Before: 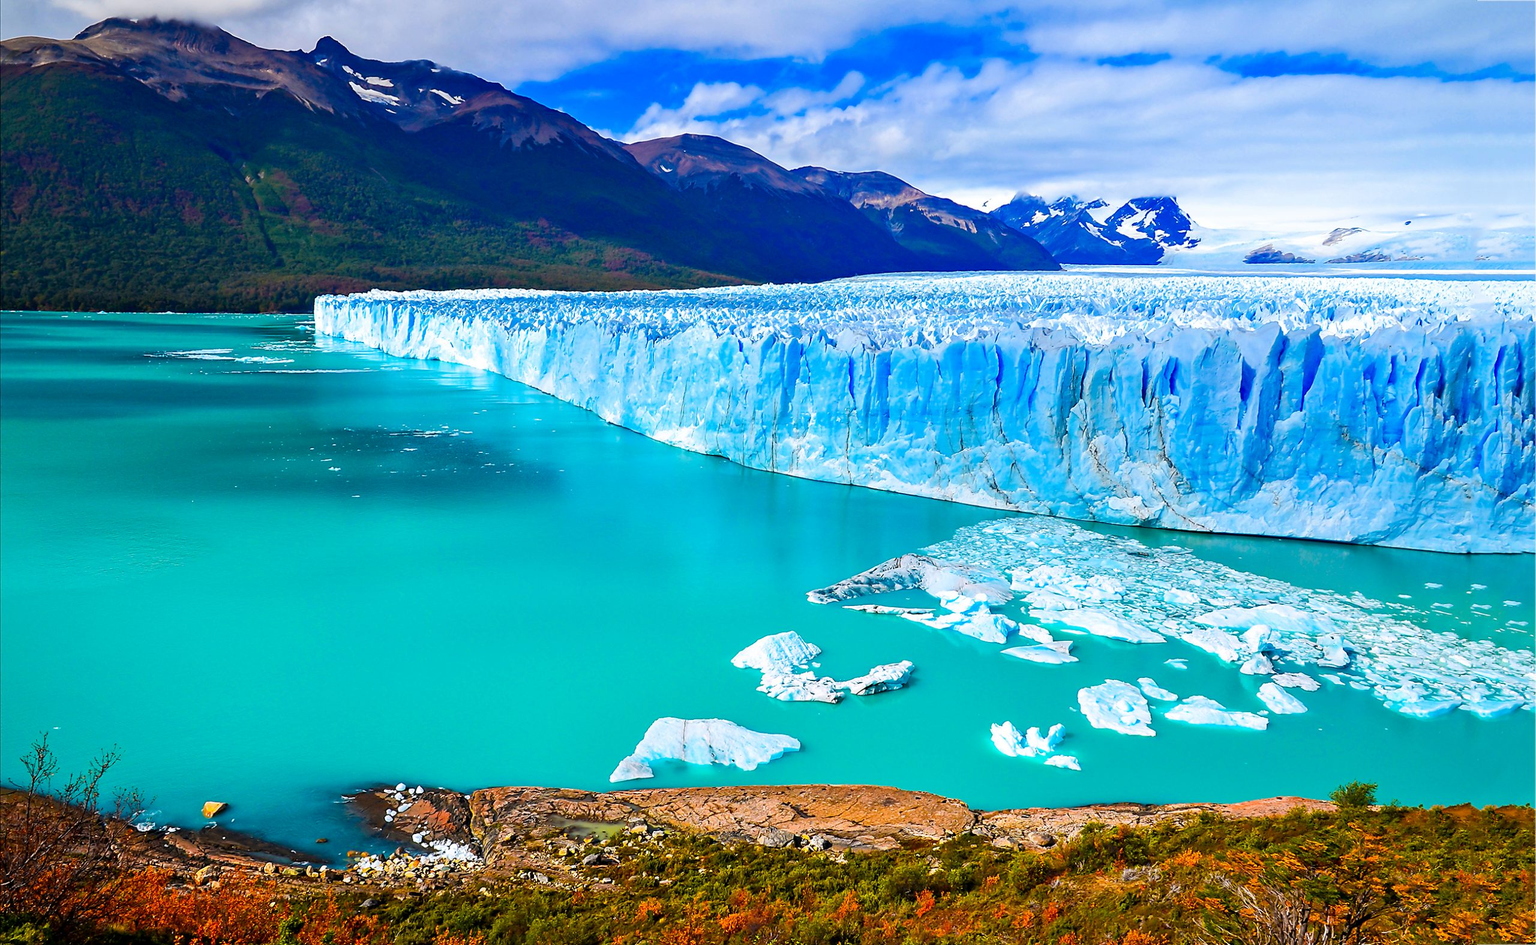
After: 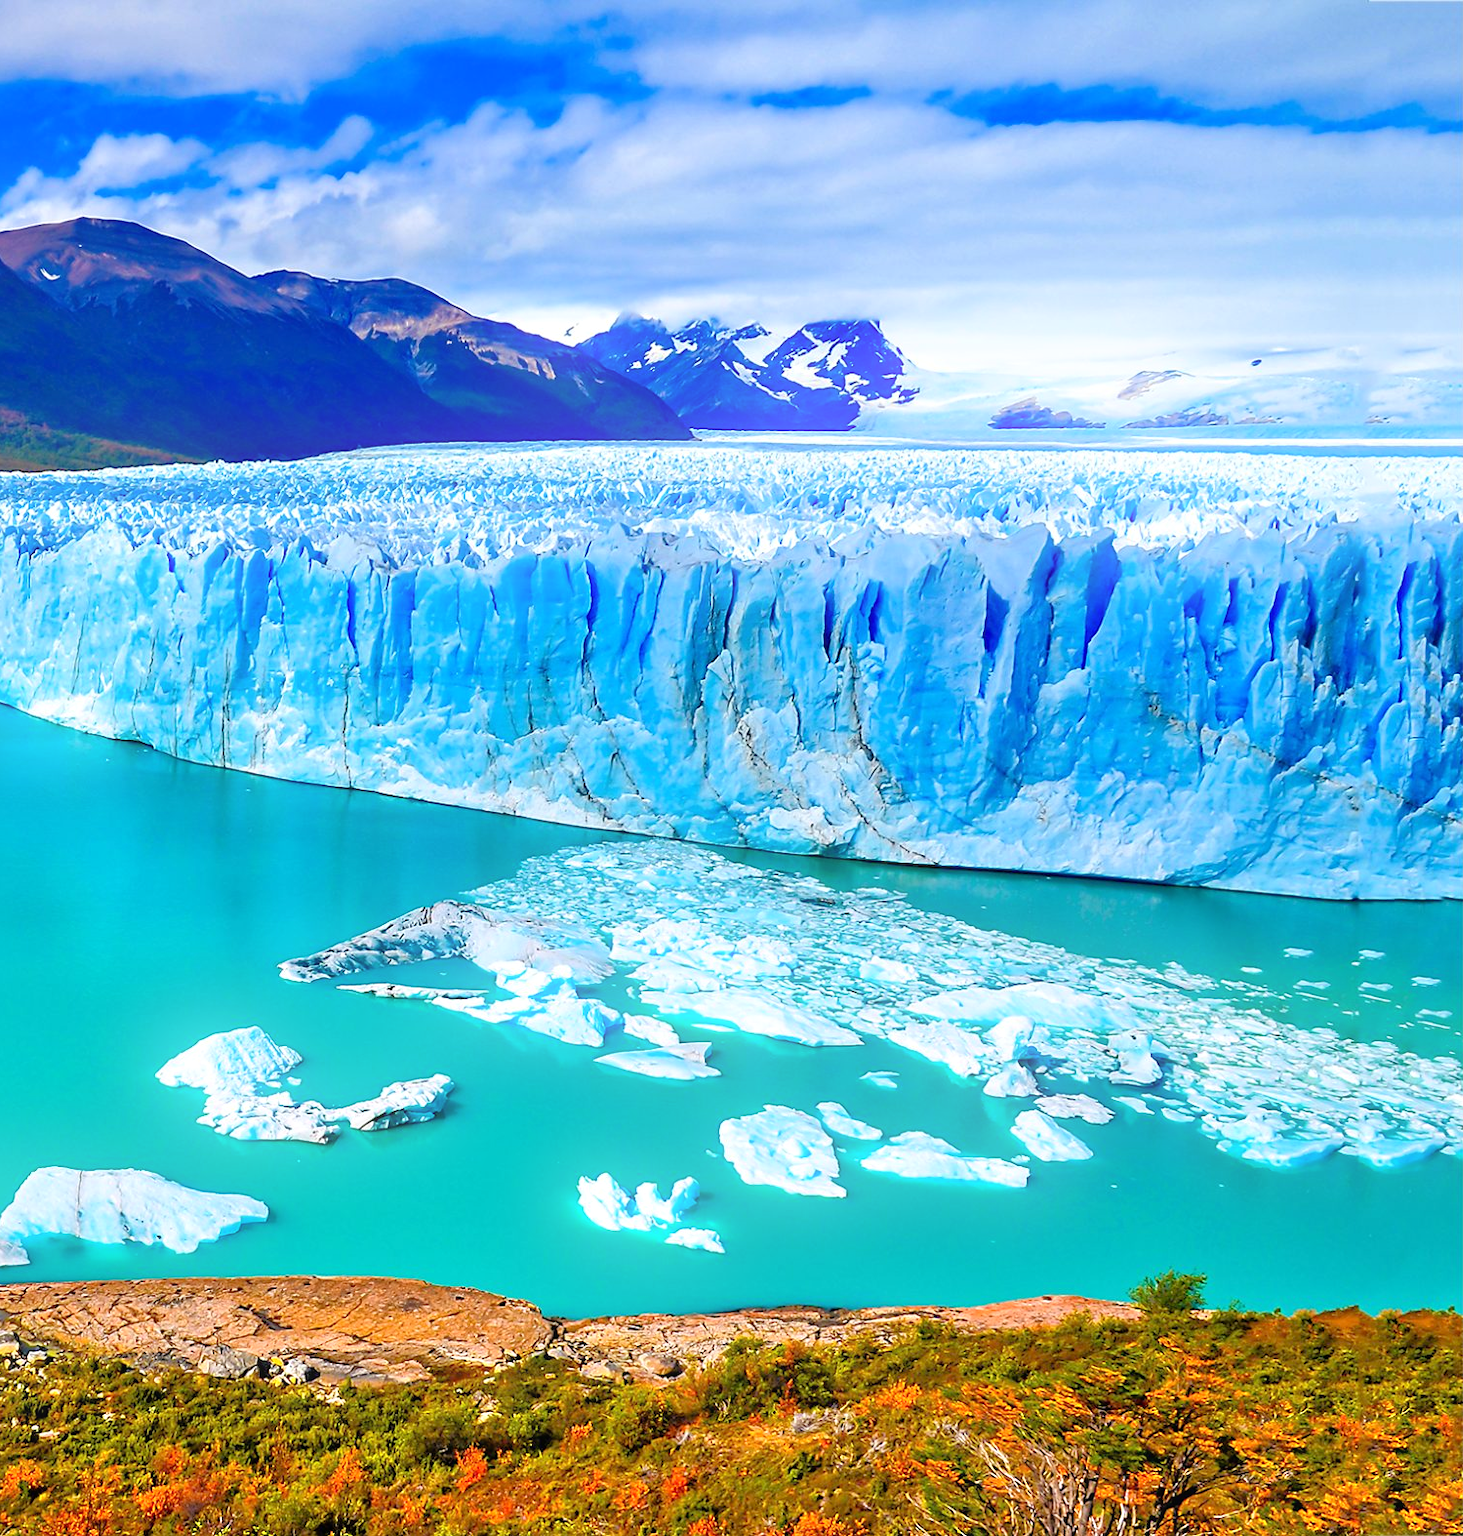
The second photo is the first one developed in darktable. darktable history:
bloom: size 9%, threshold 100%, strength 7%
tone equalizer: -7 EV 0.15 EV, -6 EV 0.6 EV, -5 EV 1.15 EV, -4 EV 1.33 EV, -3 EV 1.15 EV, -2 EV 0.6 EV, -1 EV 0.15 EV, mask exposure compensation -0.5 EV
crop: left 41.402%
